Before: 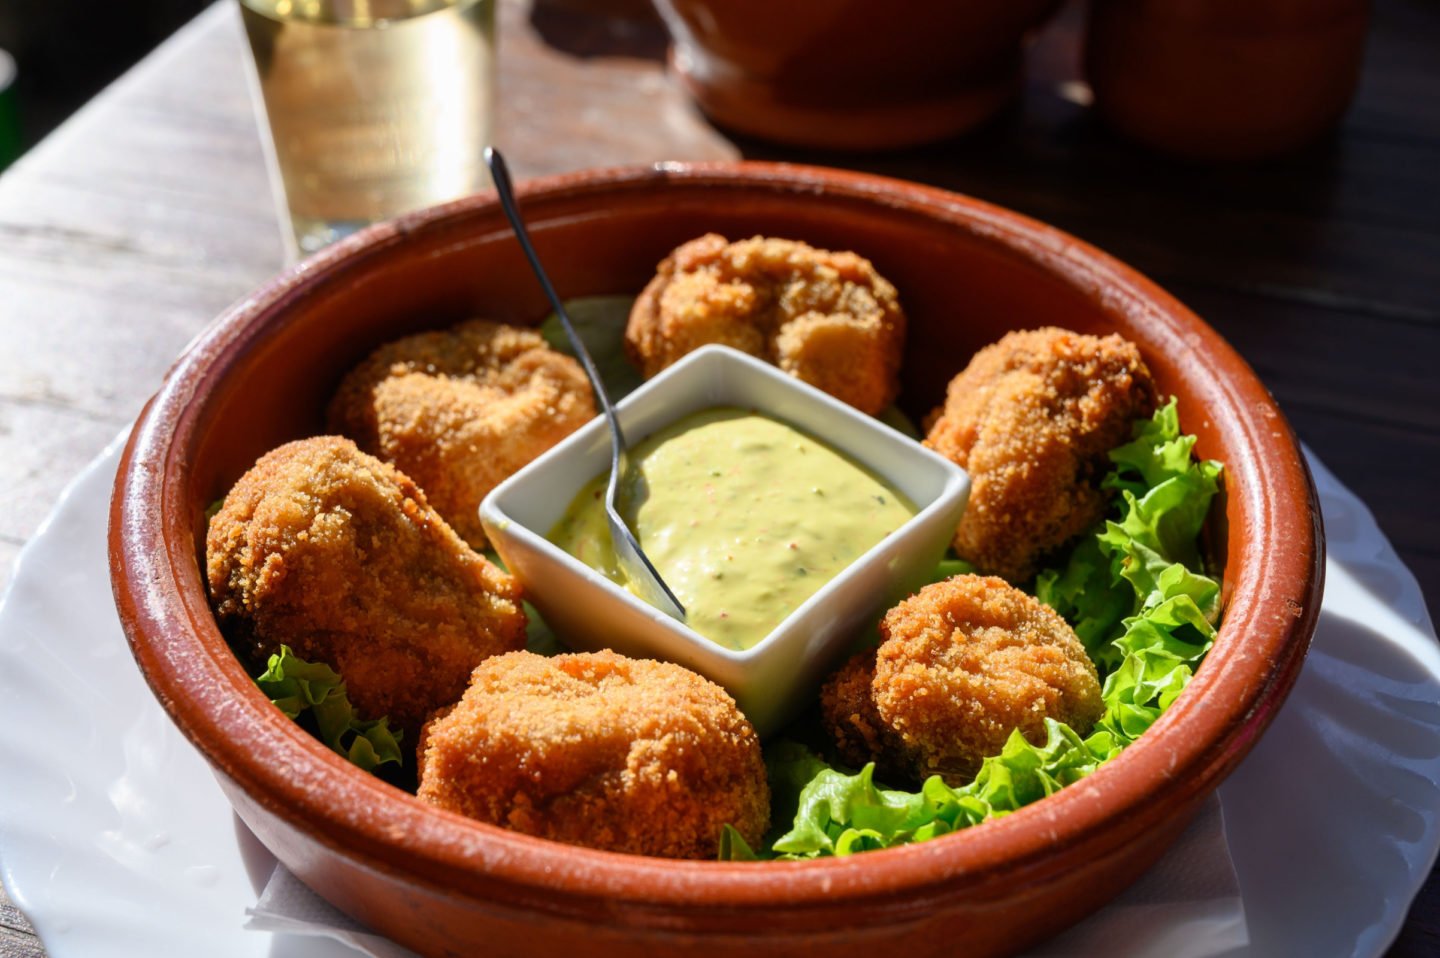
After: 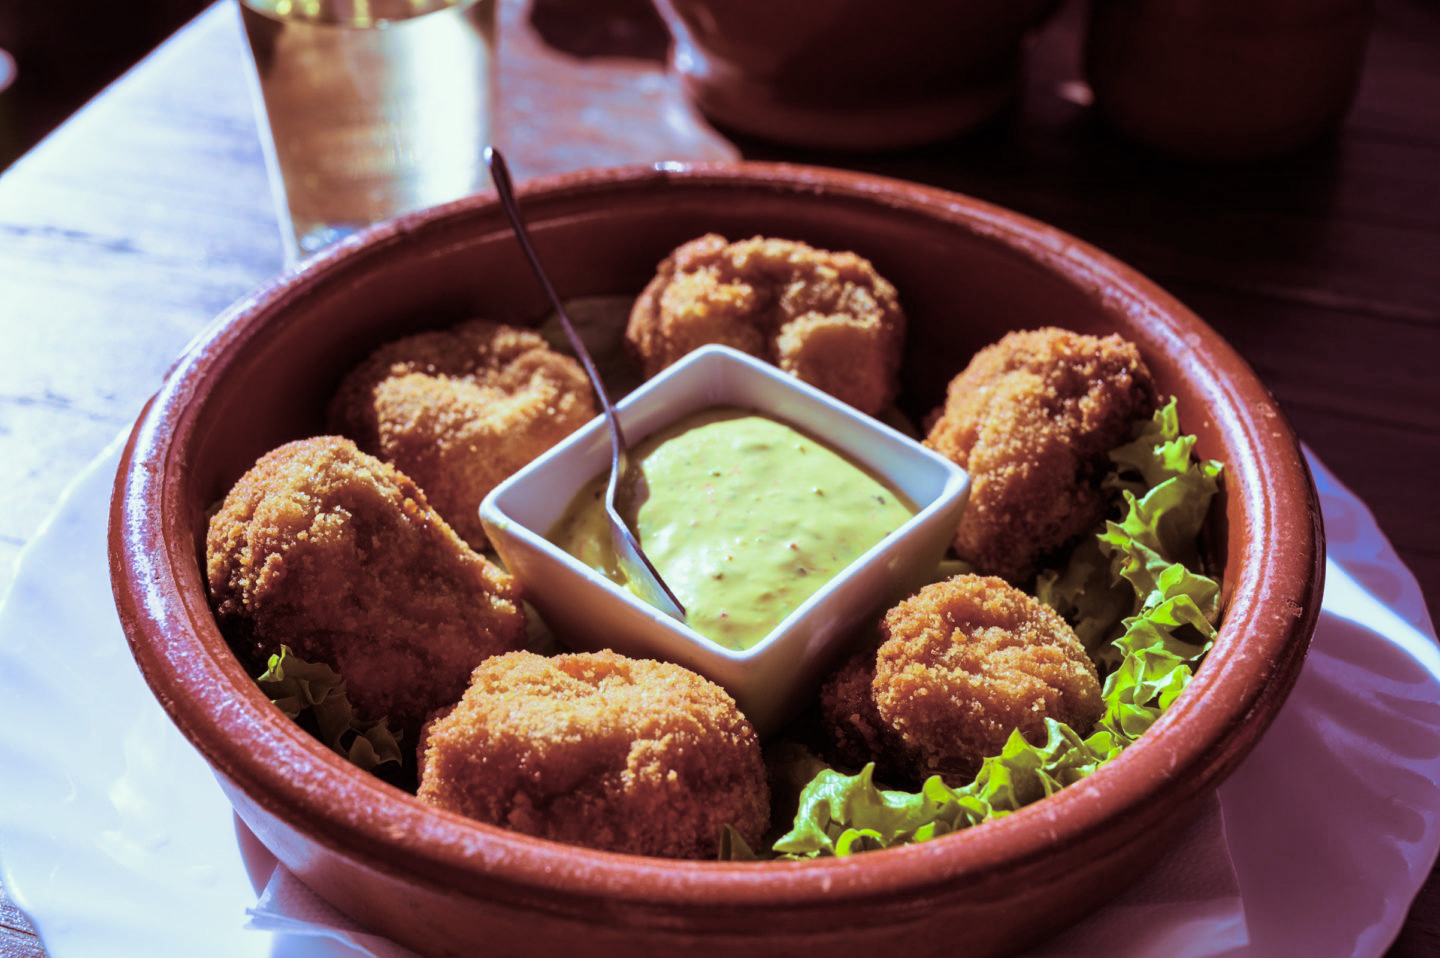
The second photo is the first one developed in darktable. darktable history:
velvia: on, module defaults
white balance: red 0.871, blue 1.249
split-toning: compress 20%
color balance rgb: perceptual saturation grading › global saturation 10%, global vibrance 10%
